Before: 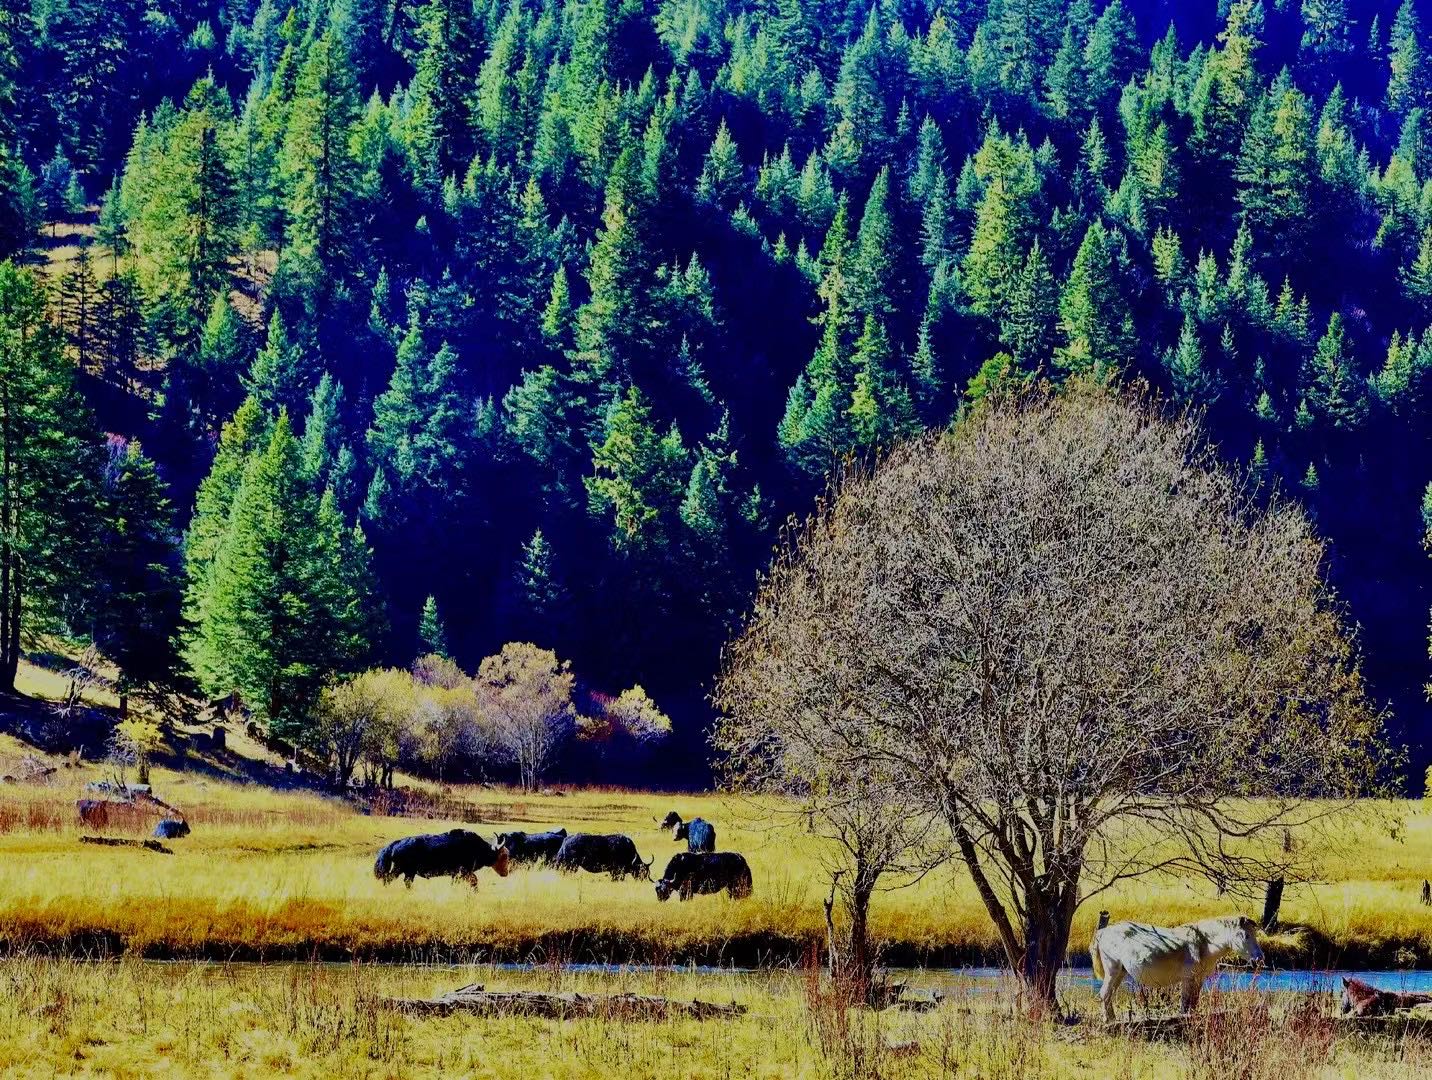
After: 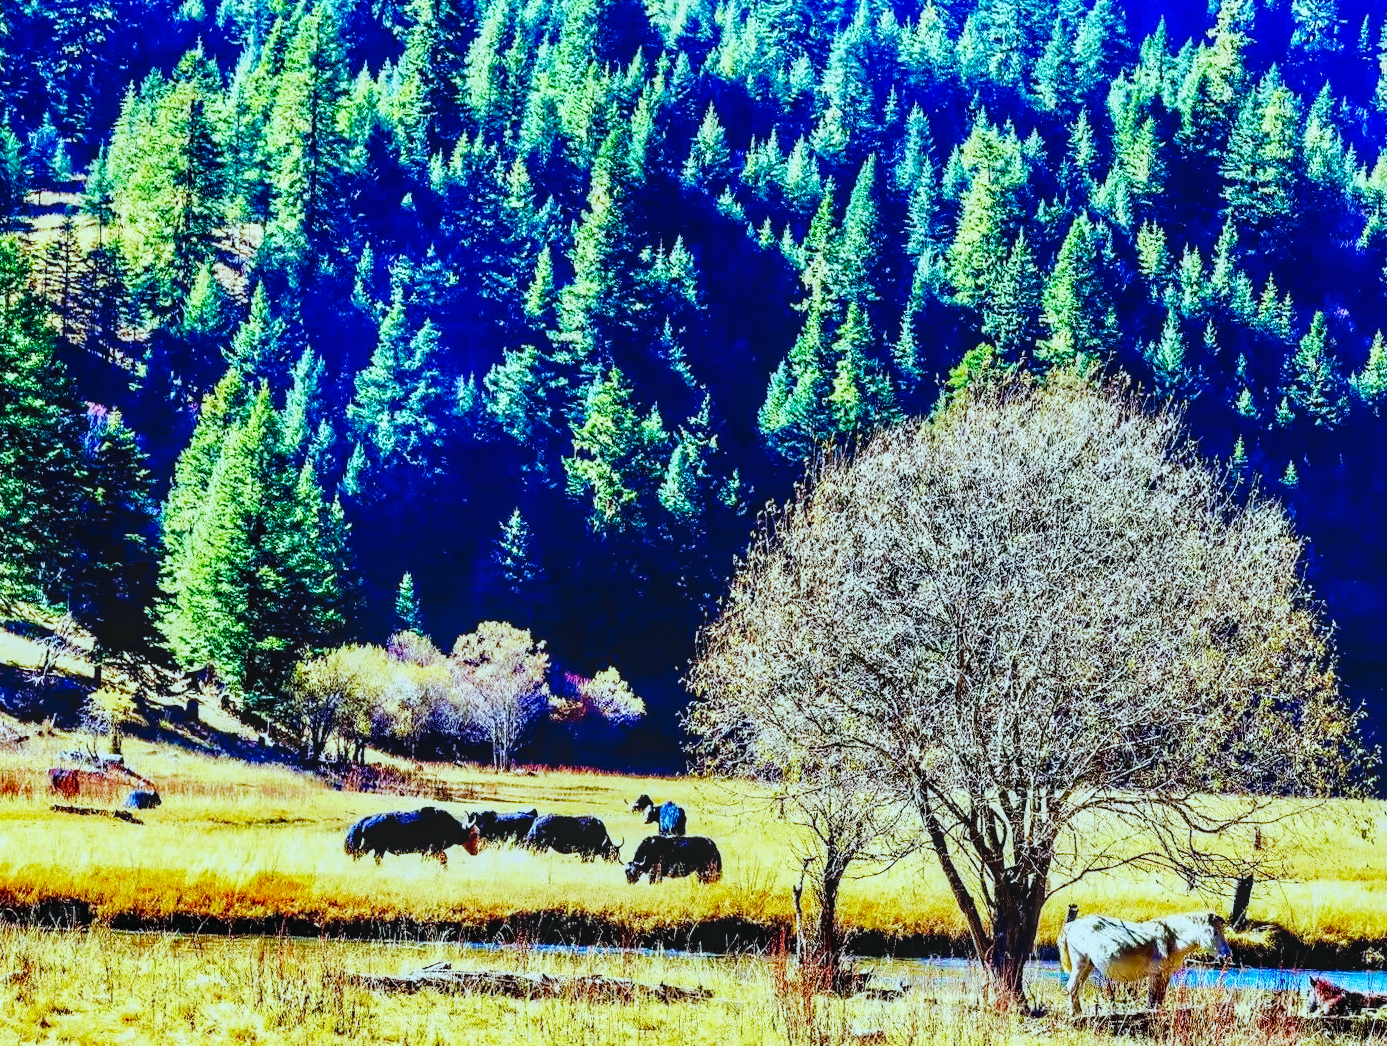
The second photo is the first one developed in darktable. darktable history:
base curve: curves: ch0 [(0, 0.003) (0.001, 0.002) (0.006, 0.004) (0.02, 0.022) (0.048, 0.086) (0.094, 0.234) (0.162, 0.431) (0.258, 0.629) (0.385, 0.8) (0.548, 0.918) (0.751, 0.988) (1, 1)], preserve colors none
local contrast: highlights 53%, shadows 52%, detail 130%, midtone range 0.447
color correction: highlights a* -10.35, highlights b* -9.67
crop and rotate: angle -1.39°
